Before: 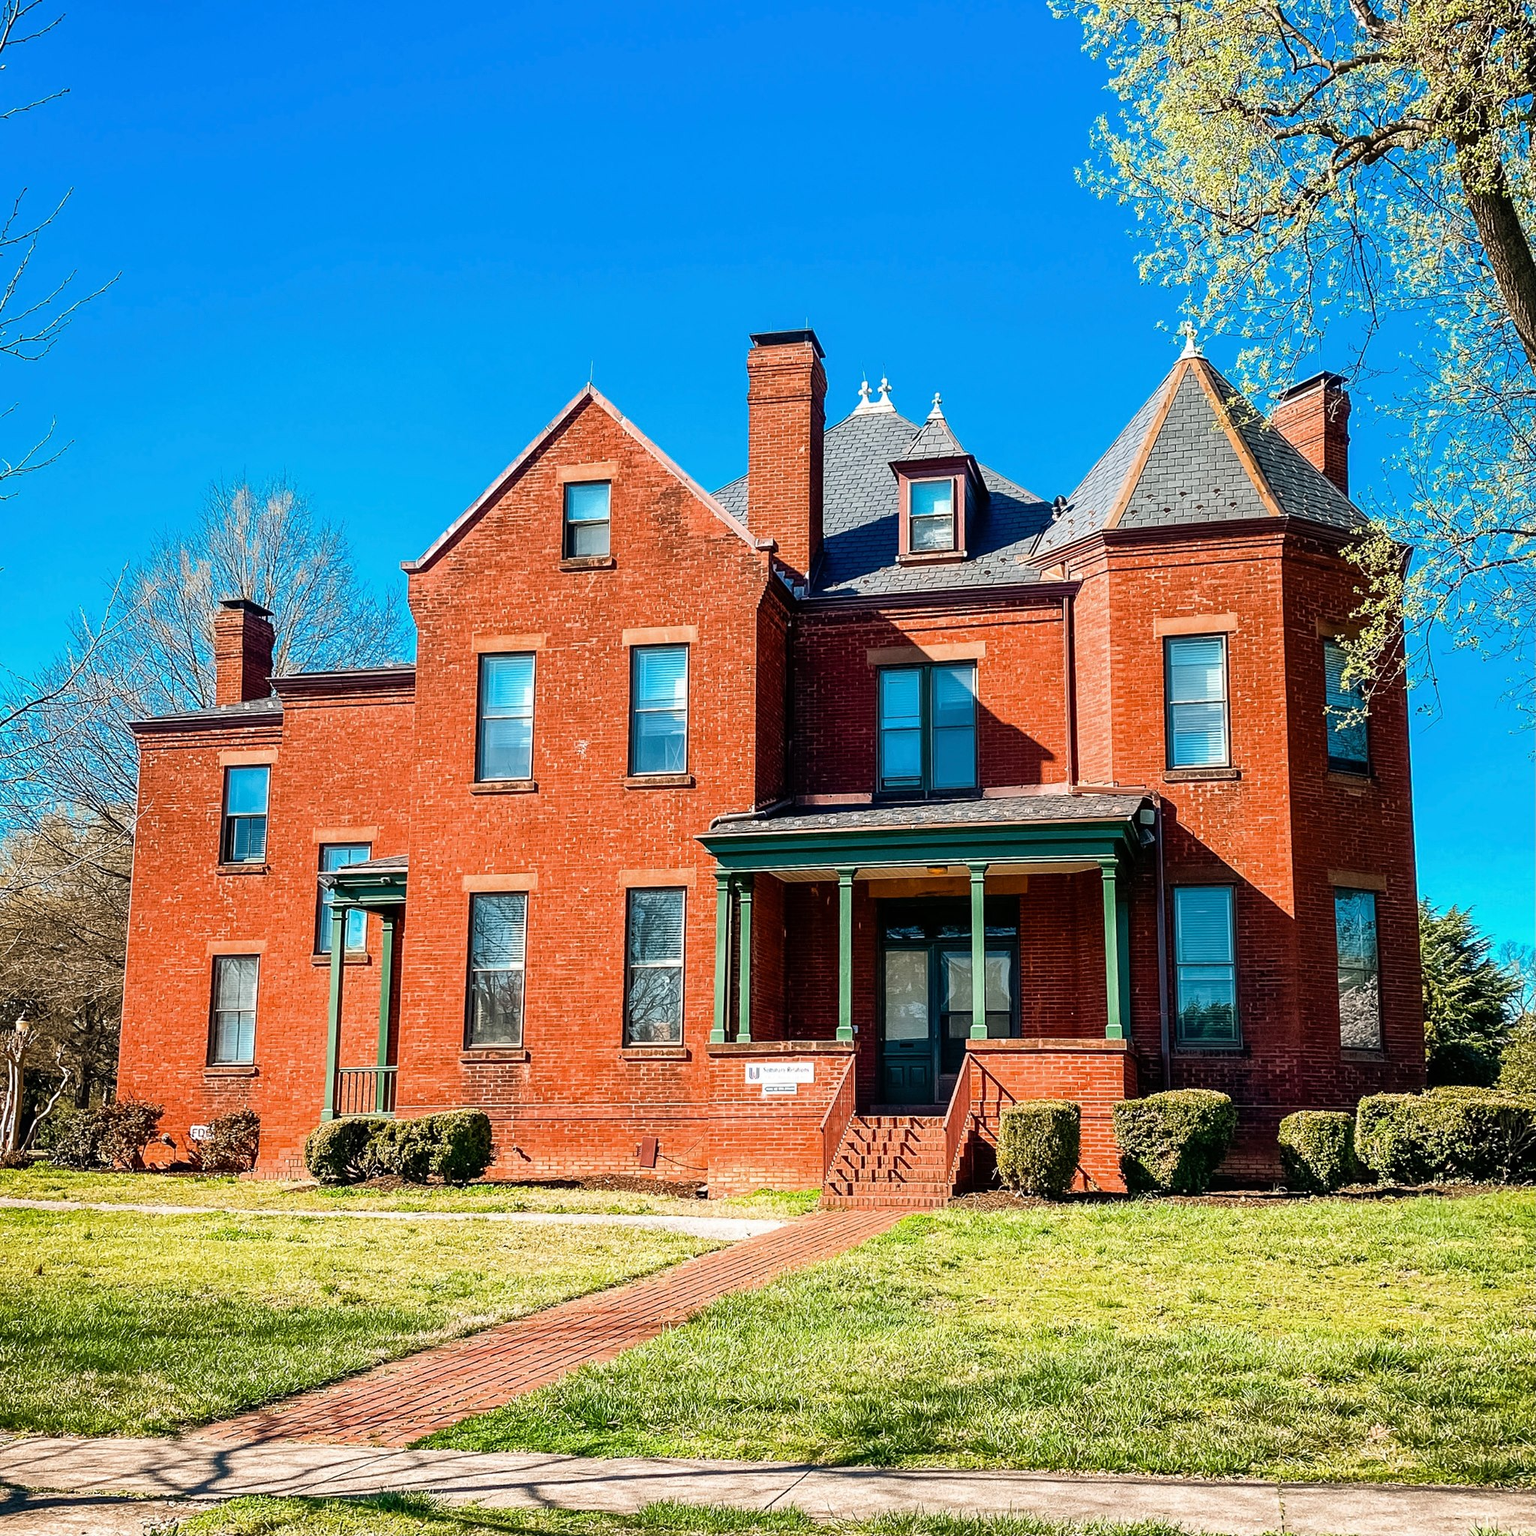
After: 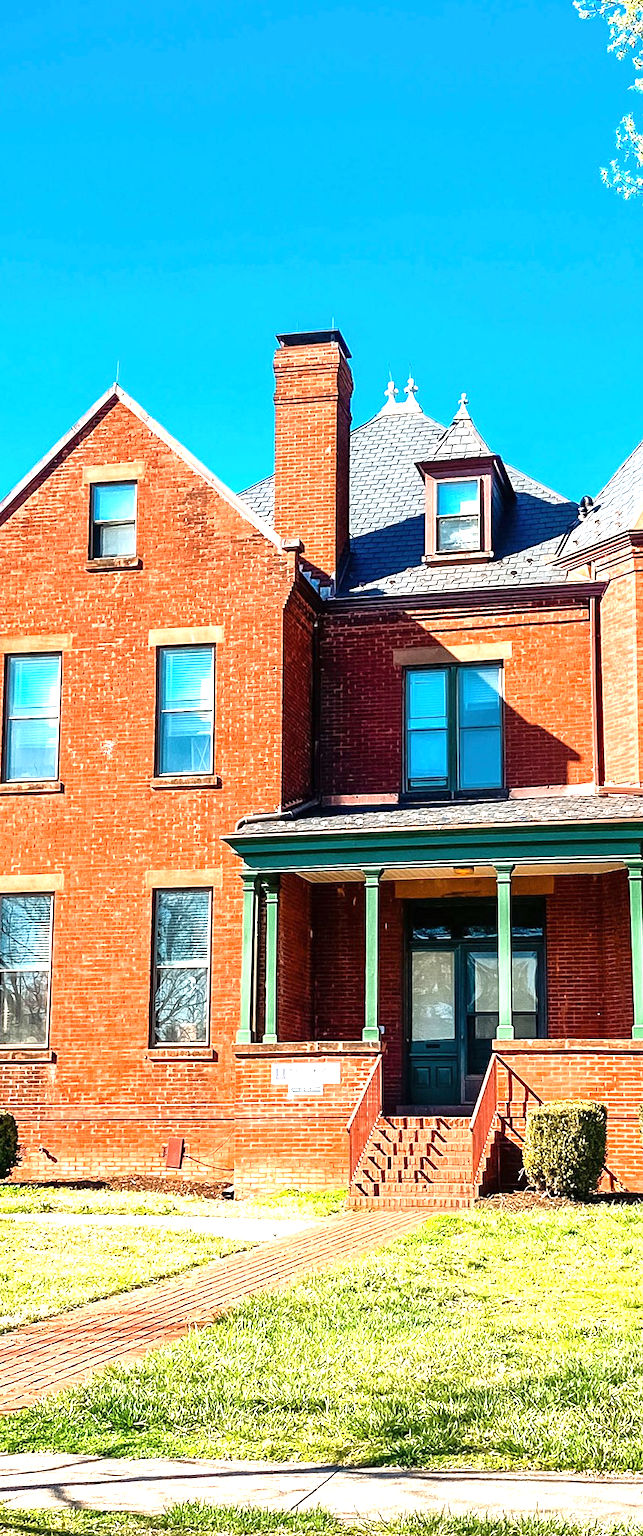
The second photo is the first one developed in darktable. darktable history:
crop: left 30.88%, right 27.236%
exposure: black level correction 0, exposure 1.001 EV, compensate highlight preservation false
